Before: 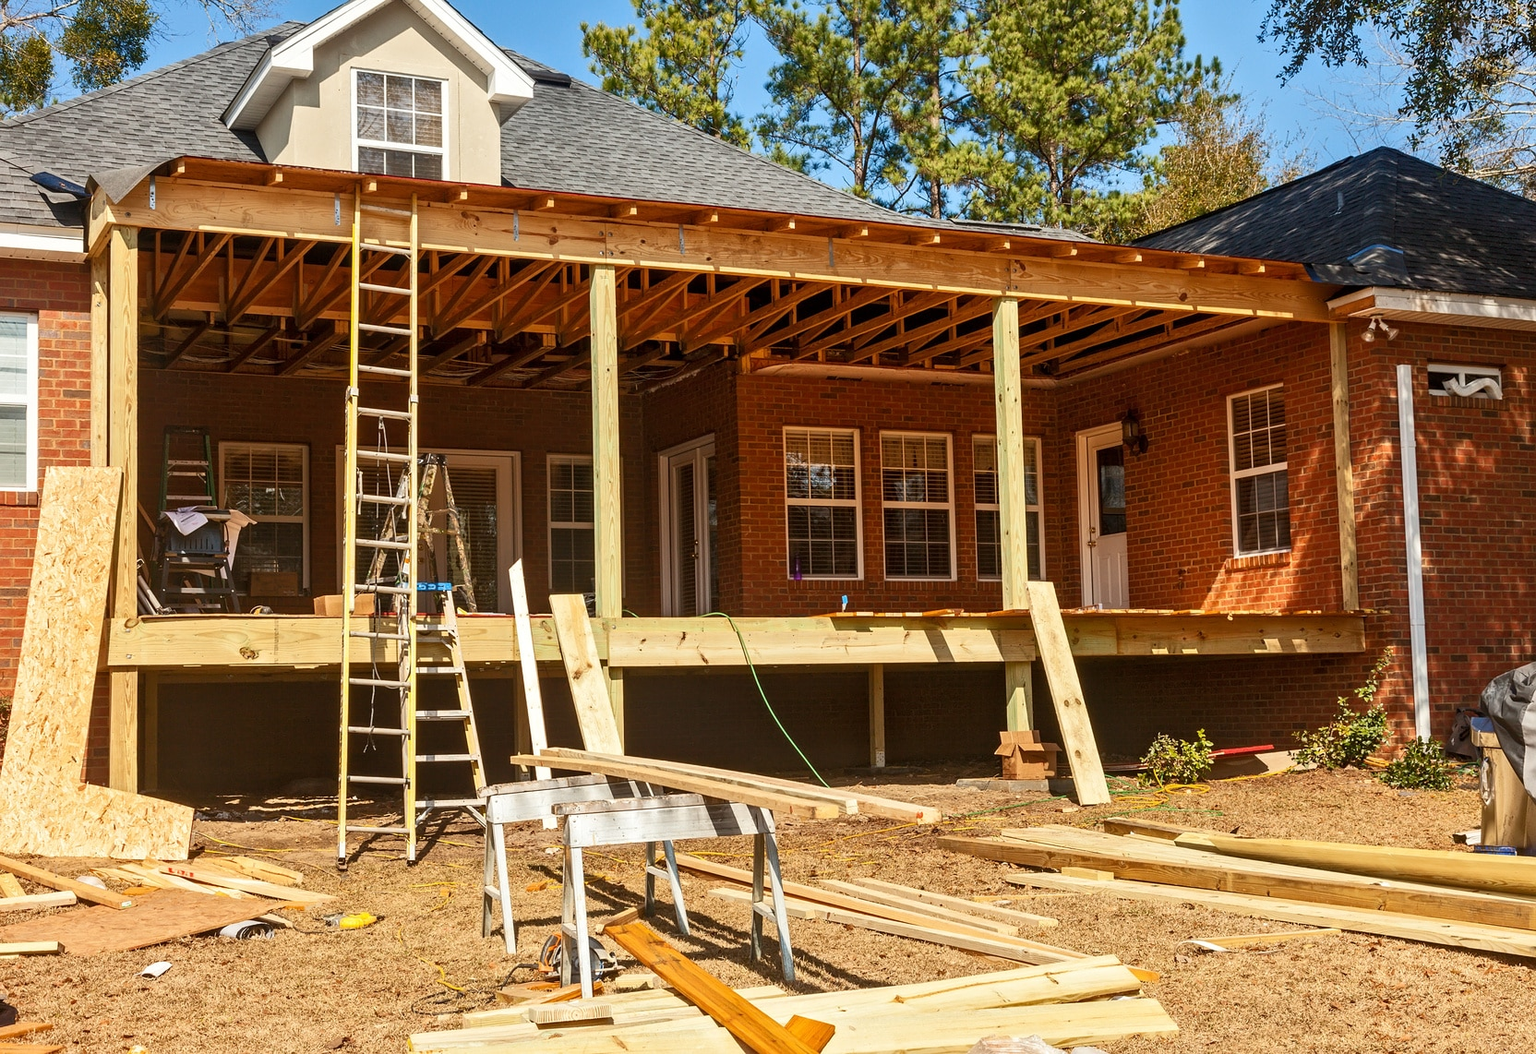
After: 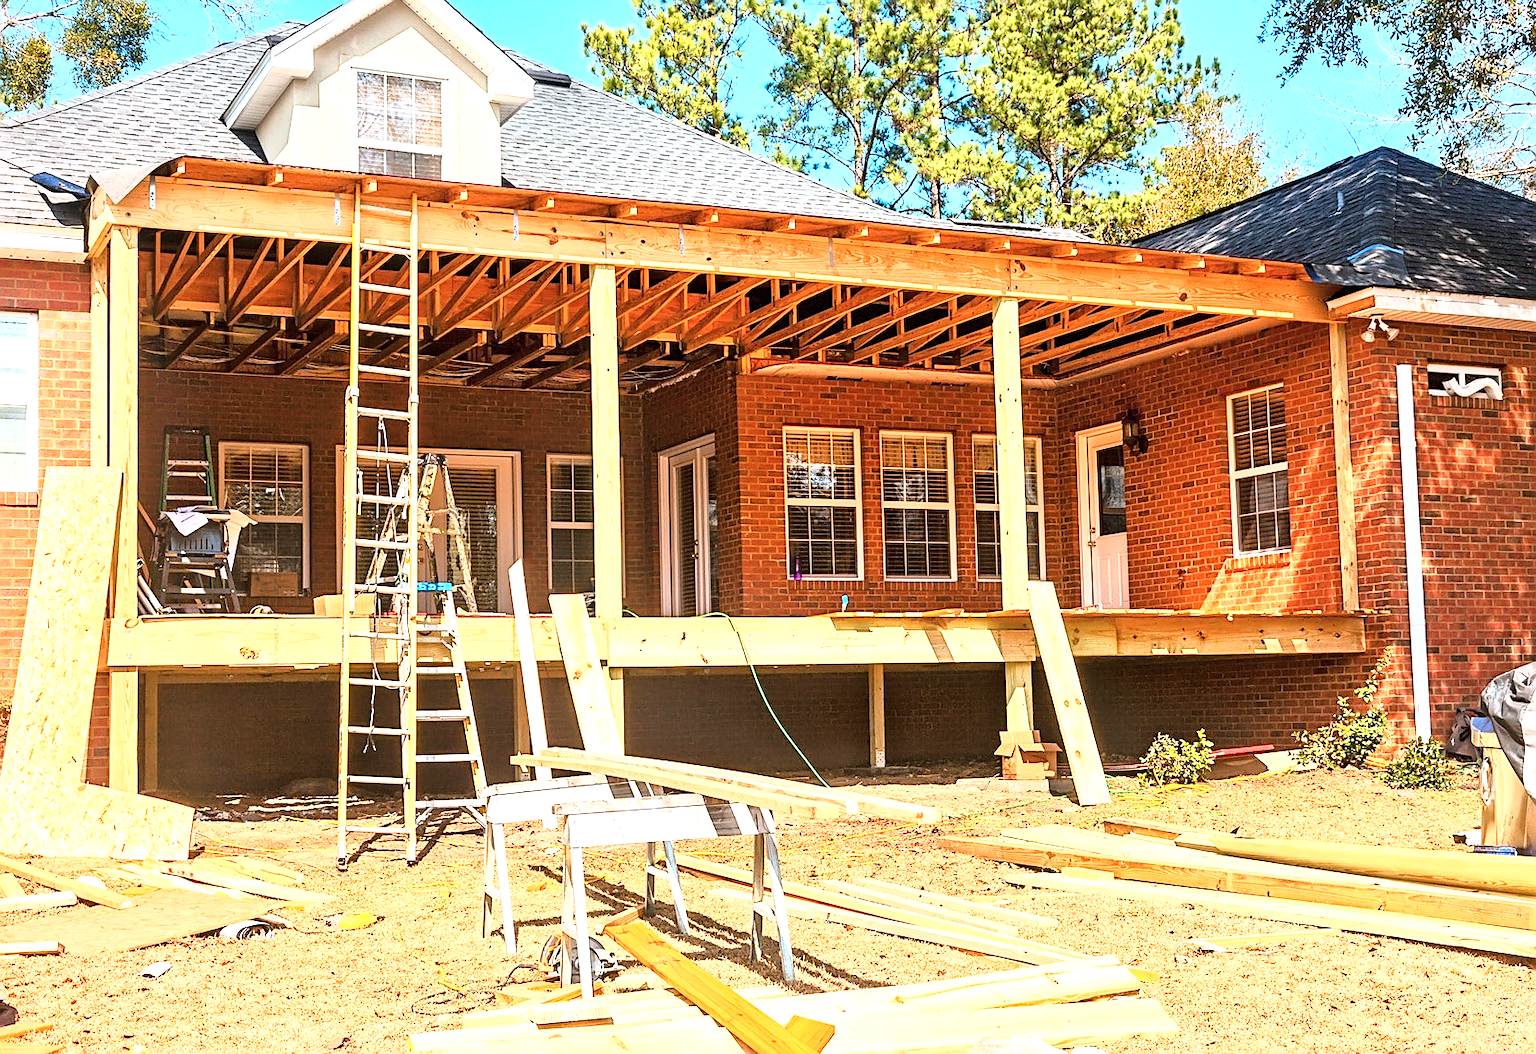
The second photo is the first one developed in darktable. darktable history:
color correction: highlights a* -0.772, highlights b* -8.92
sharpen: on, module defaults
exposure: black level correction 0, exposure 1.173 EV, compensate exposure bias true, compensate highlight preservation false
base curve: curves: ch0 [(0, 0) (0.028, 0.03) (0.121, 0.232) (0.46, 0.748) (0.859, 0.968) (1, 1)]
